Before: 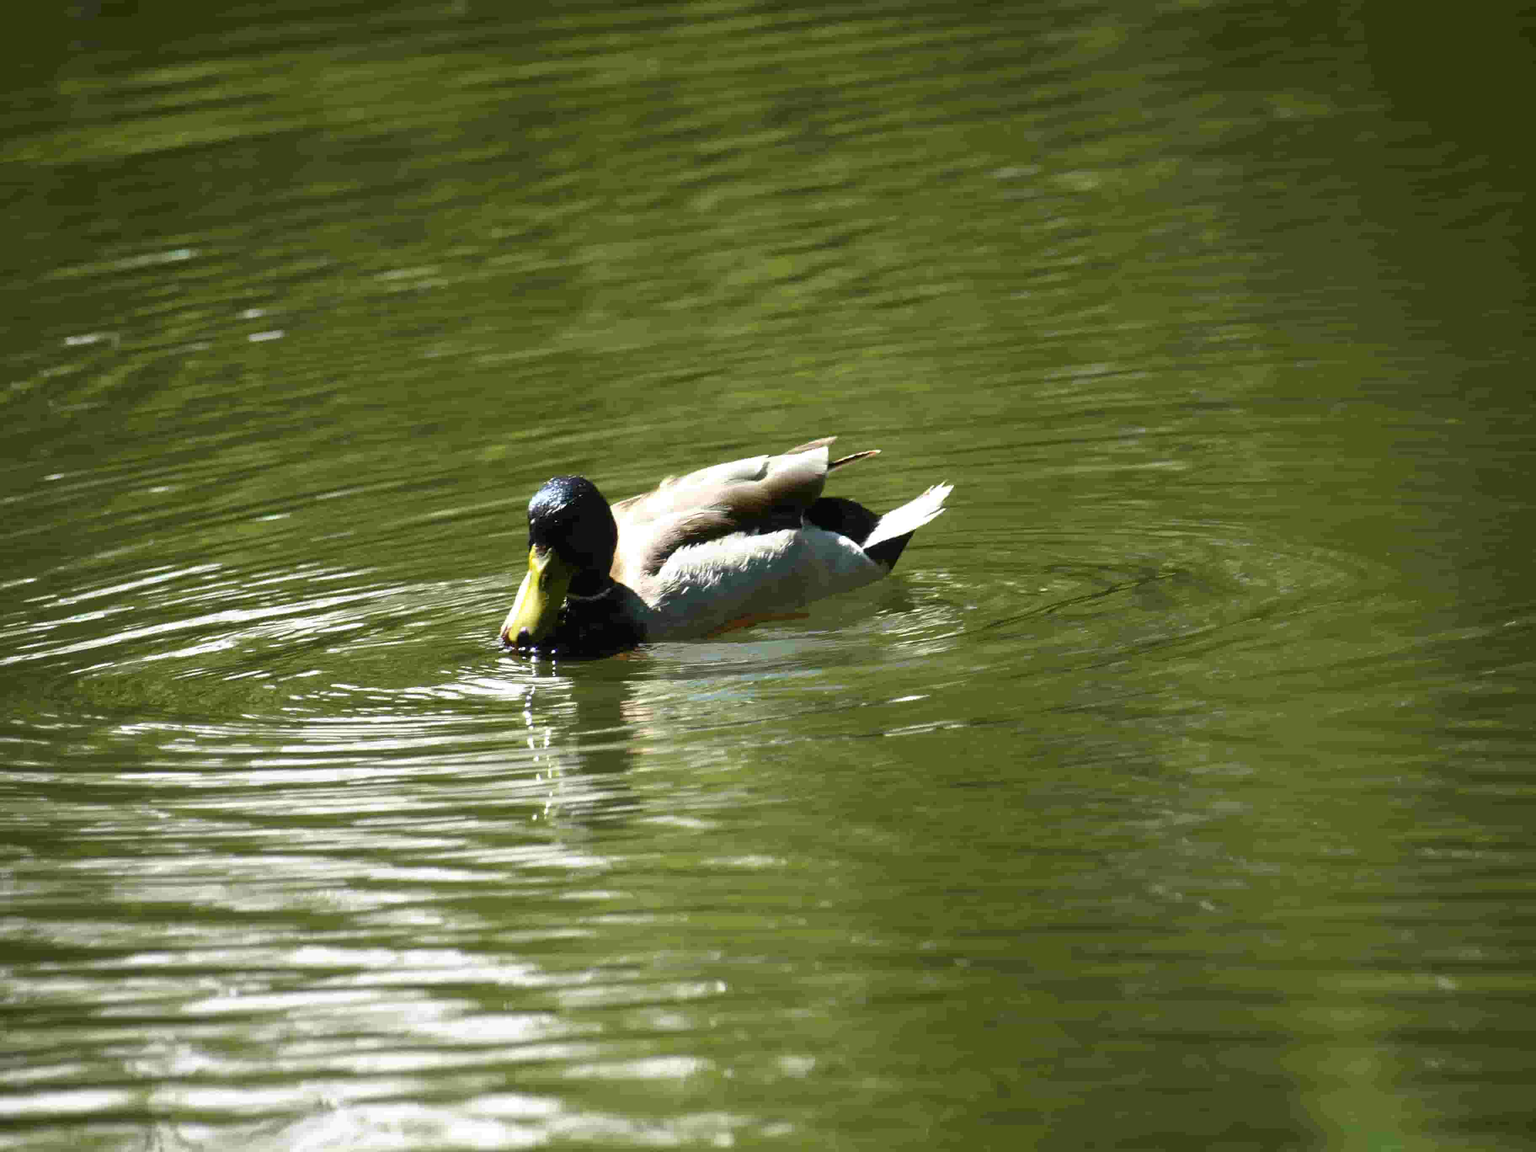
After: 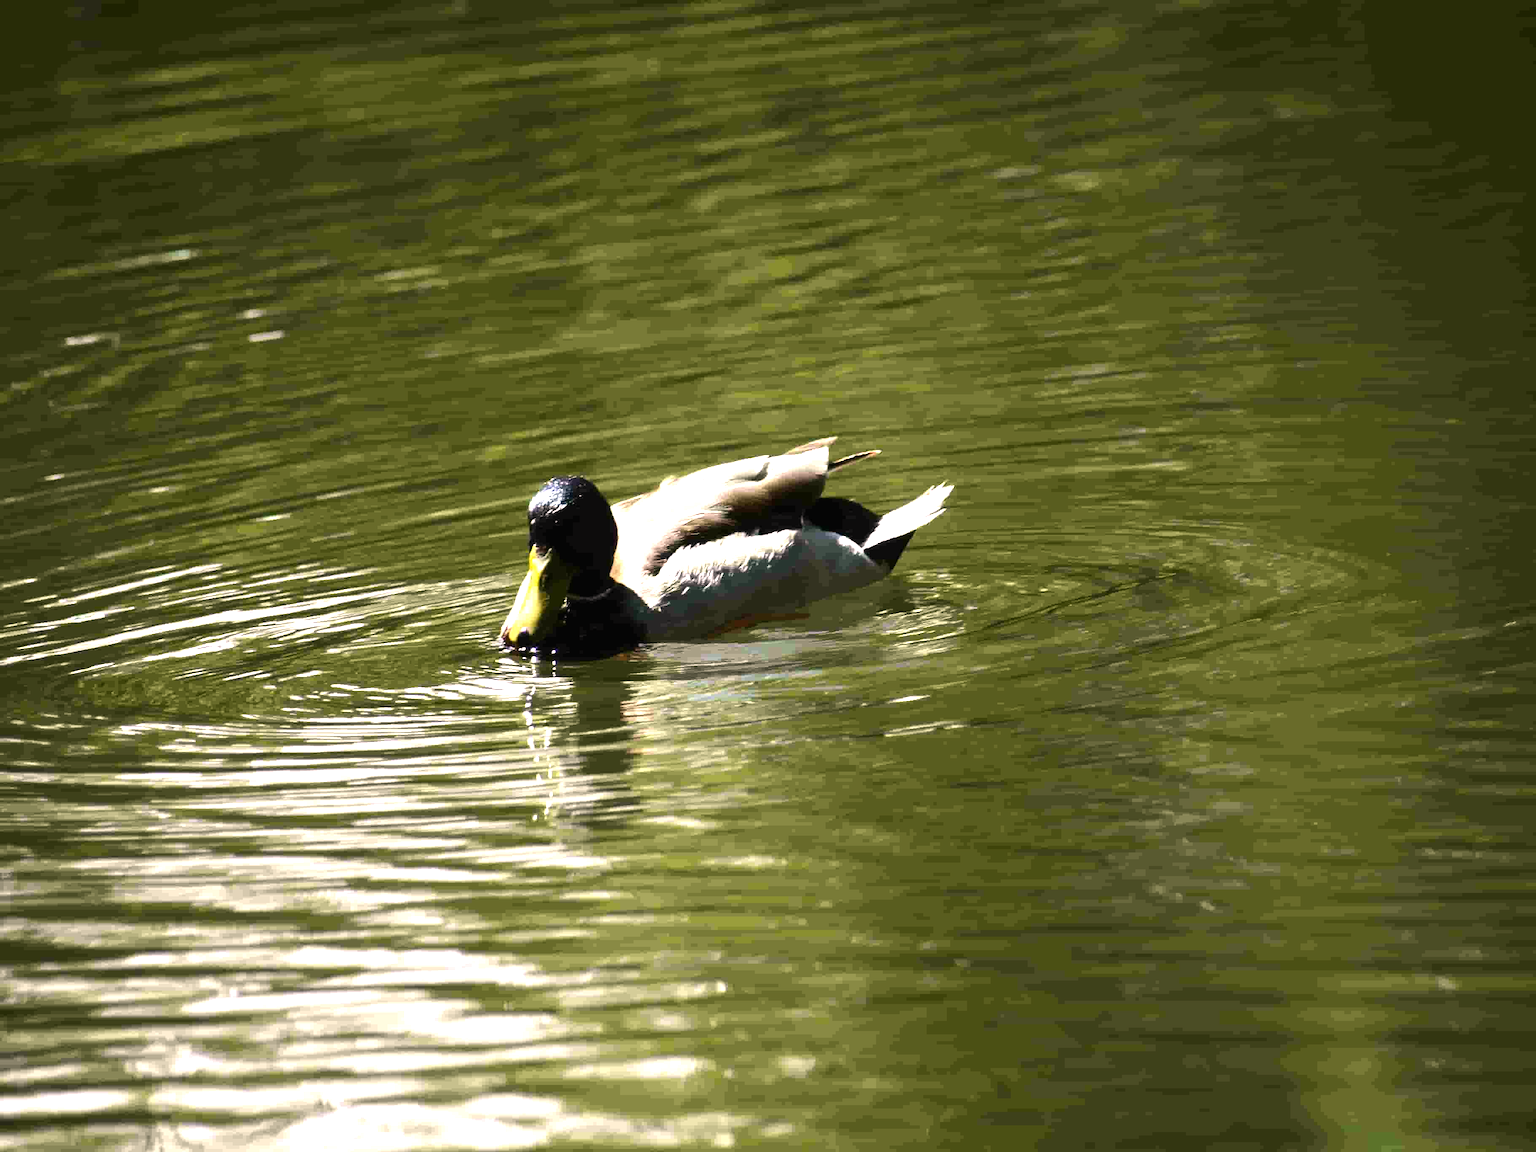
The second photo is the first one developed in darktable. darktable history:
color correction: highlights a* 7.35, highlights b* 3.93
tone equalizer: -8 EV -0.714 EV, -7 EV -0.715 EV, -6 EV -0.58 EV, -5 EV -0.413 EV, -3 EV 0.399 EV, -2 EV 0.6 EV, -1 EV 0.692 EV, +0 EV 0.758 EV, edges refinement/feathering 500, mask exposure compensation -1.57 EV, preserve details no
